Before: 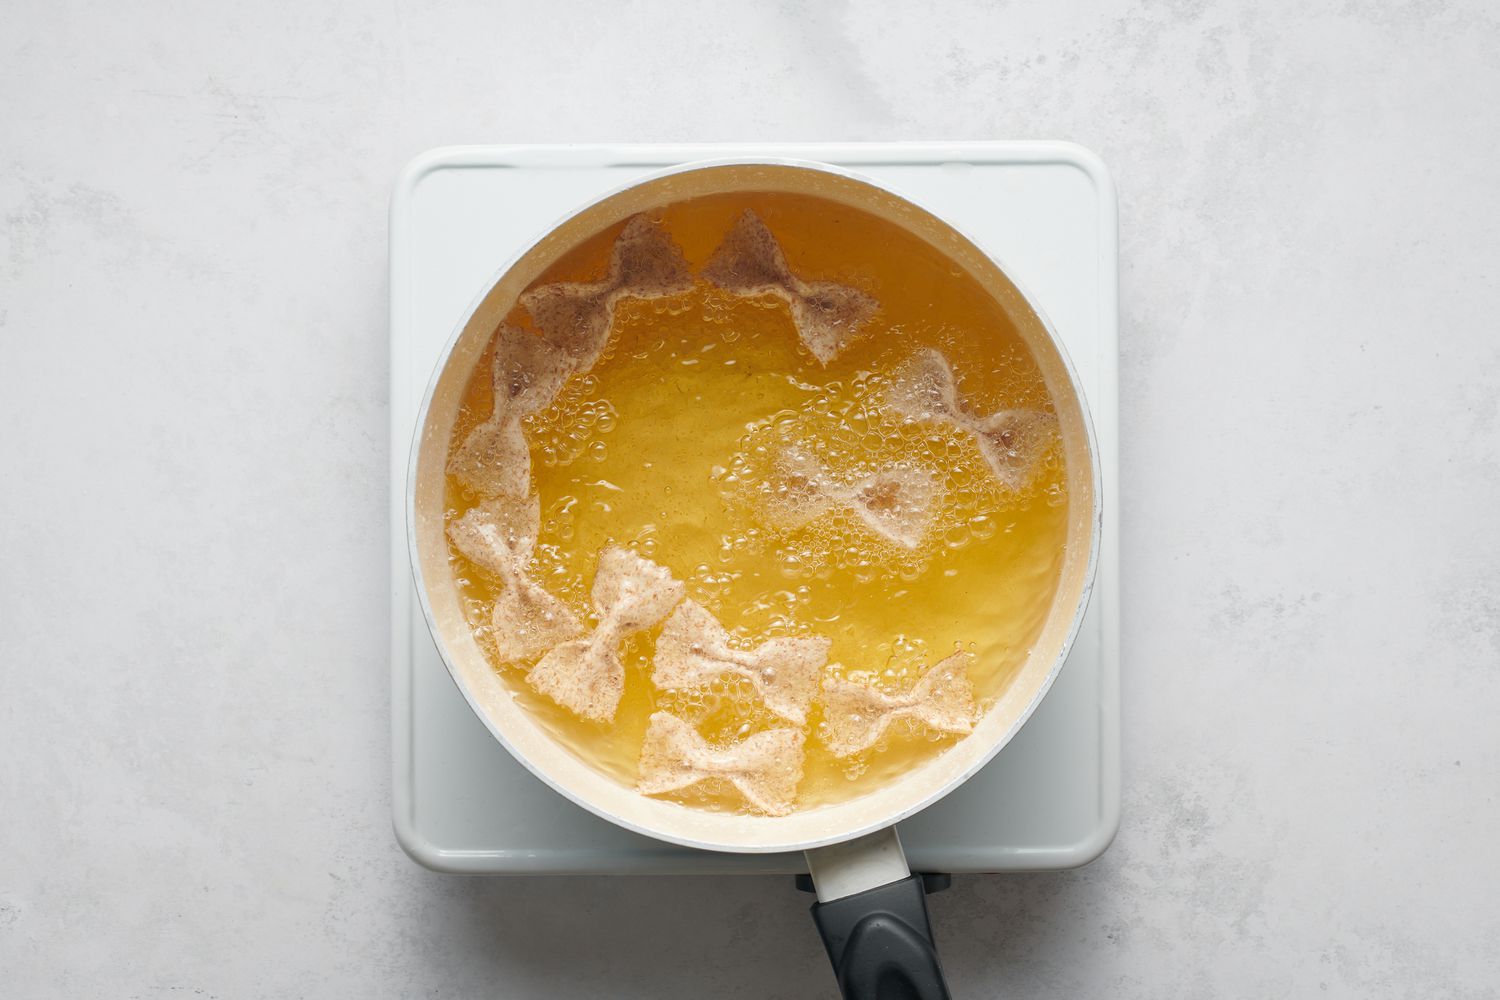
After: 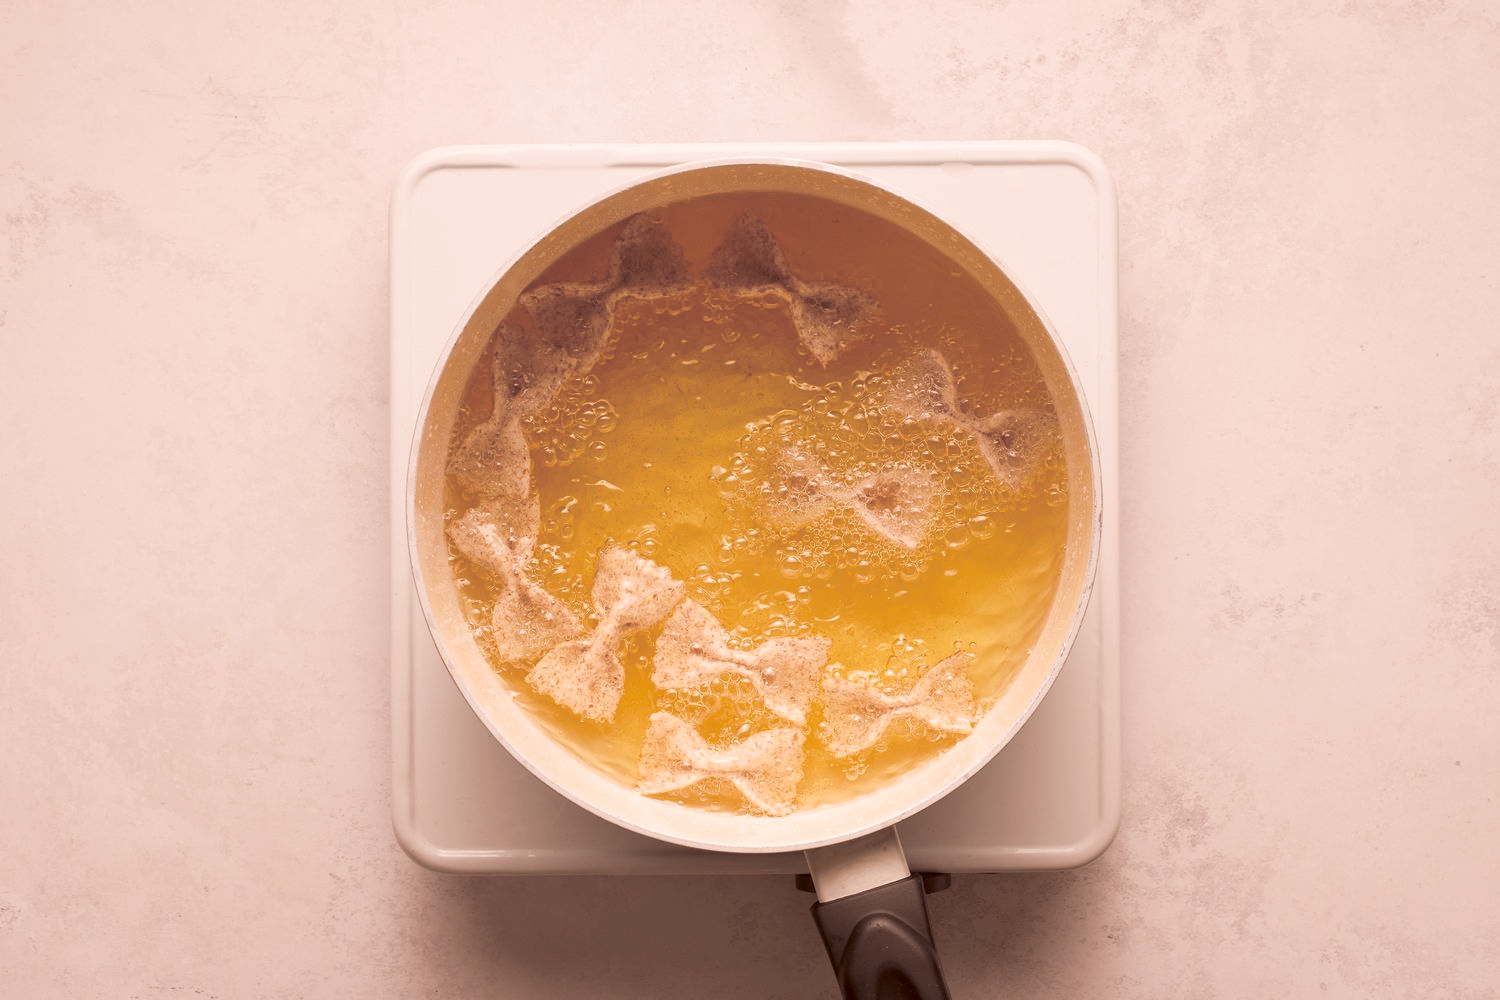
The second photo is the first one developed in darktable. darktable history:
color correction: highlights a* 9.03, highlights b* 8.71, shadows a* 40, shadows b* 40, saturation 0.8
split-toning: shadows › hue 36°, shadows › saturation 0.05, highlights › hue 10.8°, highlights › saturation 0.15, compress 40%
